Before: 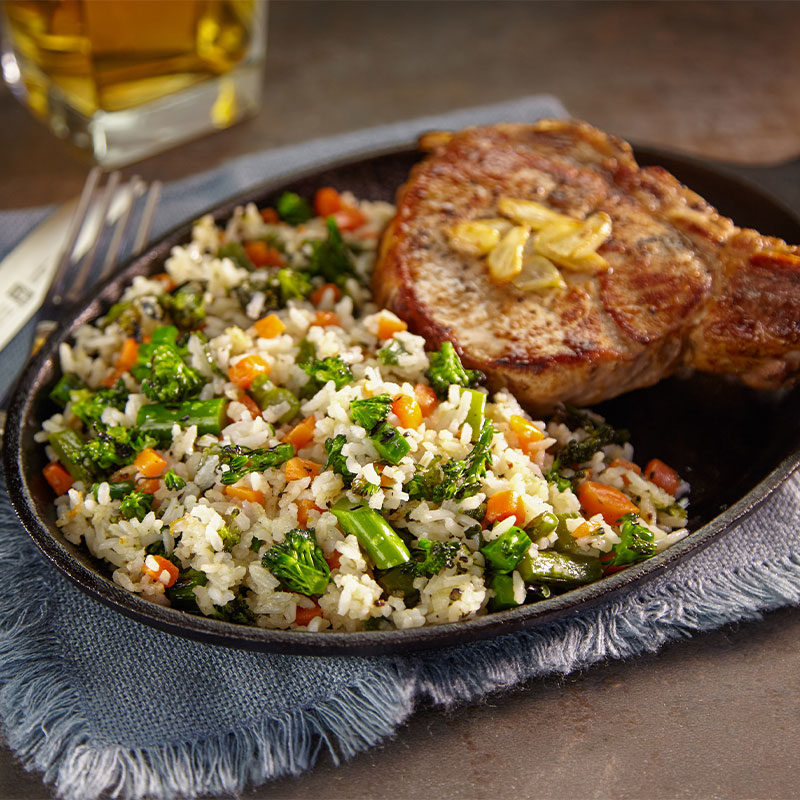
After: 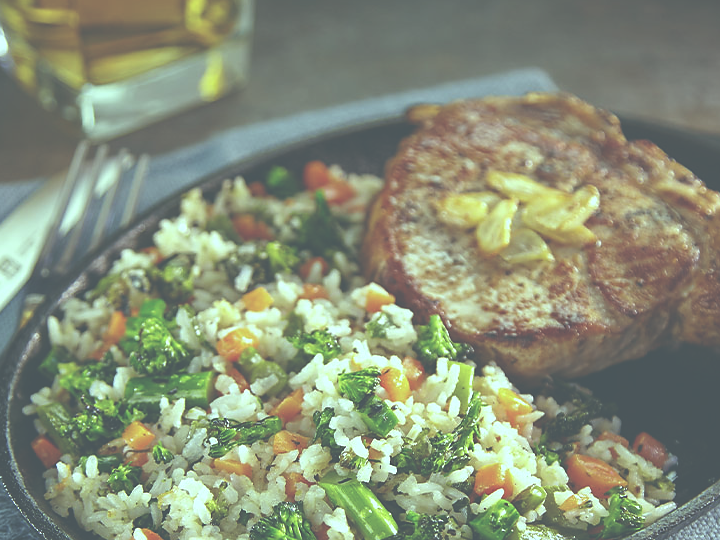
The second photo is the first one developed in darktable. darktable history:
crop: left 1.509%, top 3.452%, right 7.696%, bottom 28.452%
exposure: black level correction -0.087, compensate highlight preservation false
sharpen: radius 1, threshold 1
contrast brightness saturation: saturation -0.05
color balance: mode lift, gamma, gain (sRGB), lift [0.997, 0.979, 1.021, 1.011], gamma [1, 1.084, 0.916, 0.998], gain [1, 0.87, 1.13, 1.101], contrast 4.55%, contrast fulcrum 38.24%, output saturation 104.09%
